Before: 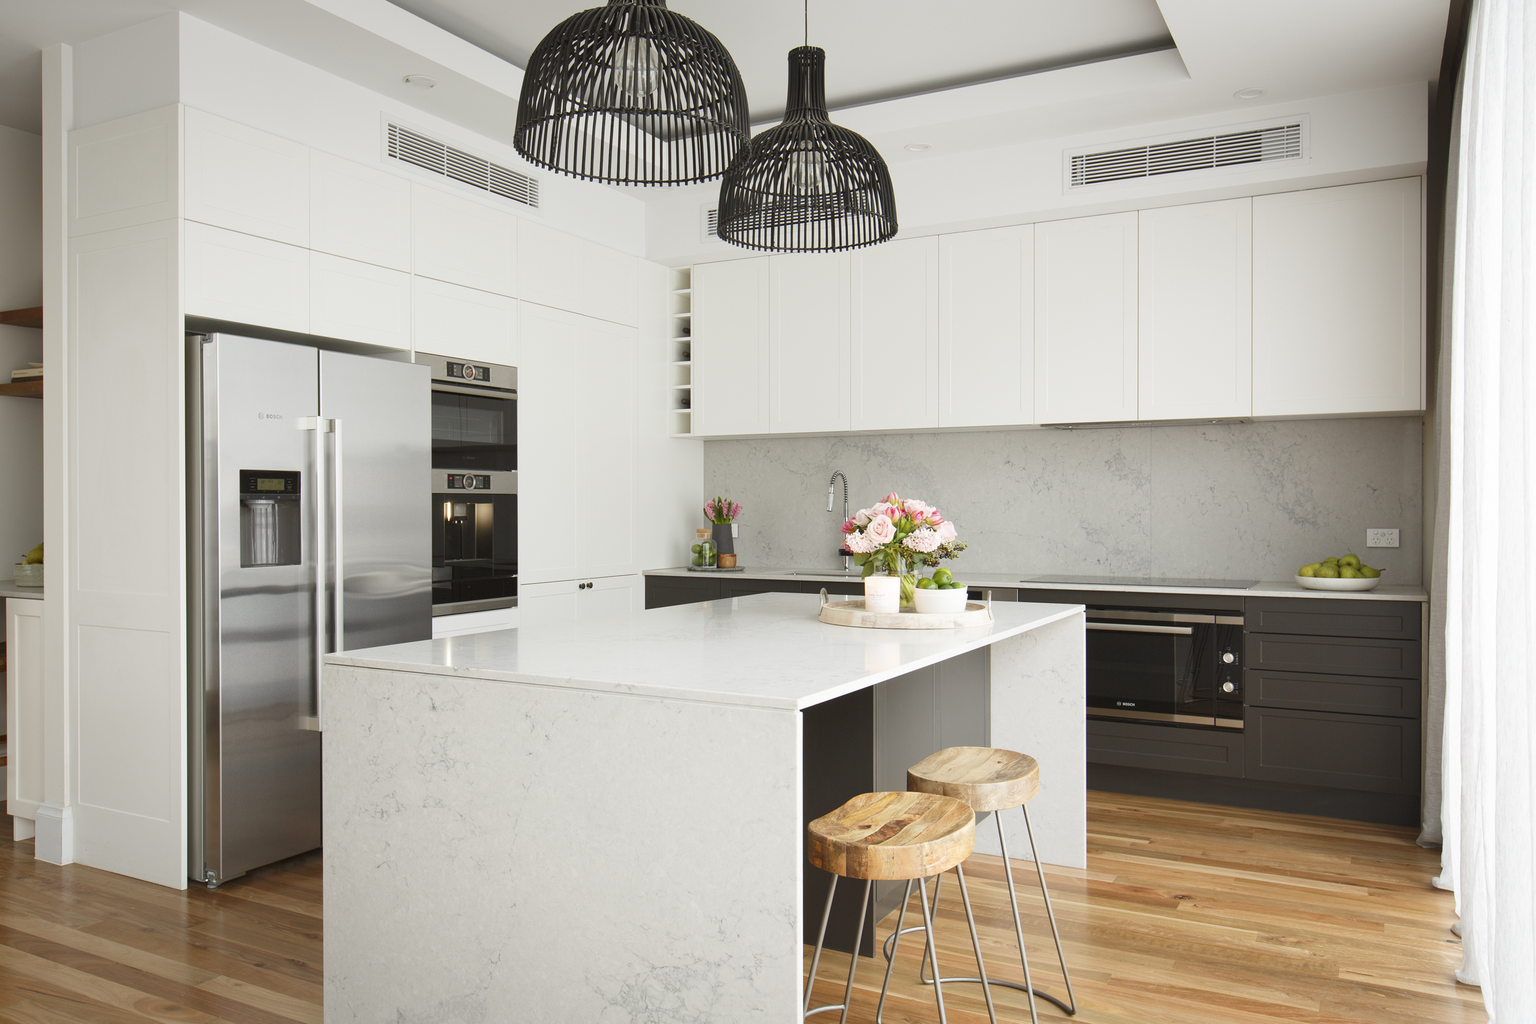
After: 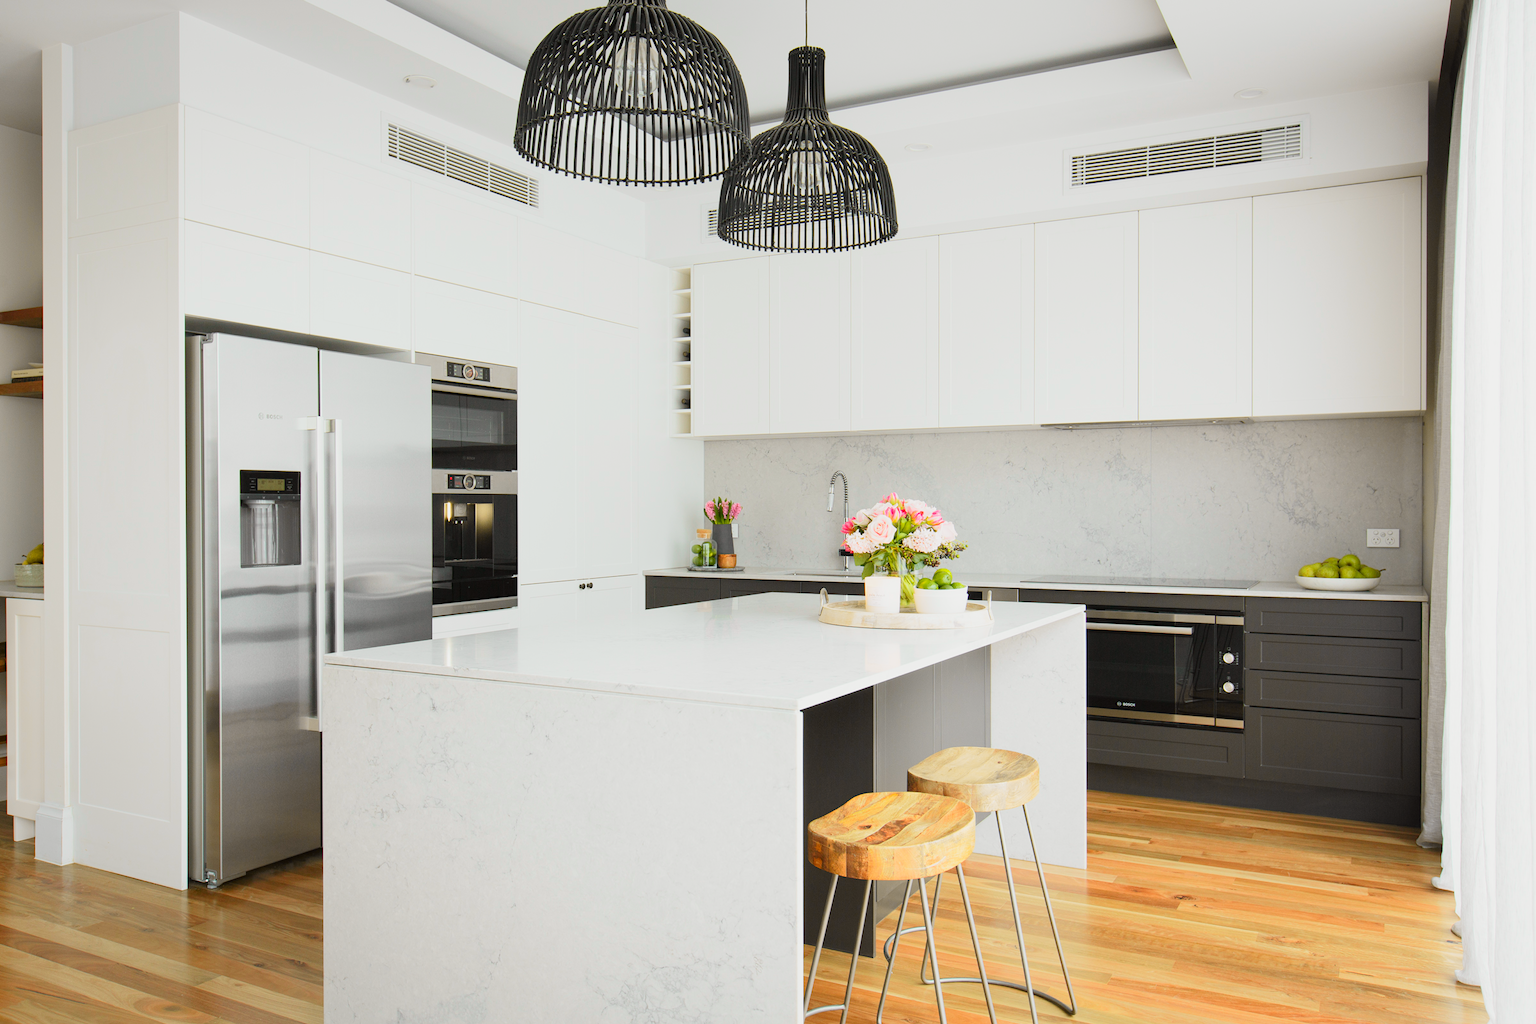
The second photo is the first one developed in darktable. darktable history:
tone curve: curves: ch0 [(0, 0.005) (0.103, 0.097) (0.18, 0.207) (0.384, 0.465) (0.491, 0.585) (0.629, 0.726) (0.84, 0.866) (1, 0.947)]; ch1 [(0, 0) (0.172, 0.123) (0.324, 0.253) (0.396, 0.388) (0.478, 0.461) (0.499, 0.497) (0.532, 0.515) (0.57, 0.584) (0.635, 0.675) (0.805, 0.892) (1, 1)]; ch2 [(0, 0) (0.411, 0.424) (0.496, 0.501) (0.515, 0.507) (0.553, 0.562) (0.604, 0.642) (0.708, 0.768) (0.839, 0.916) (1, 1)], color space Lab, independent channels, preserve colors none
